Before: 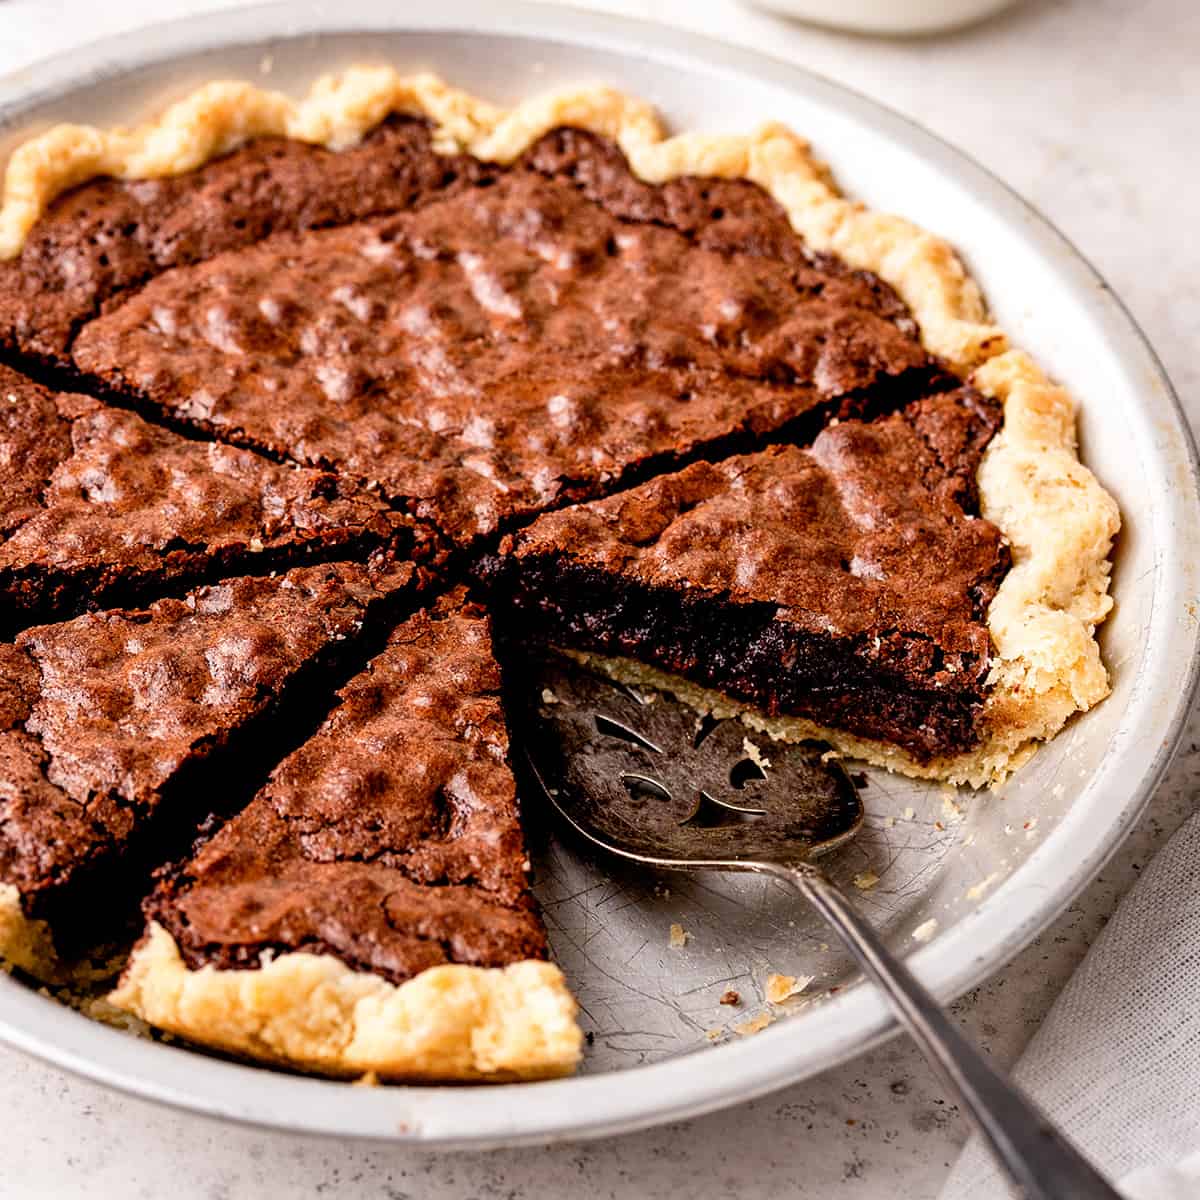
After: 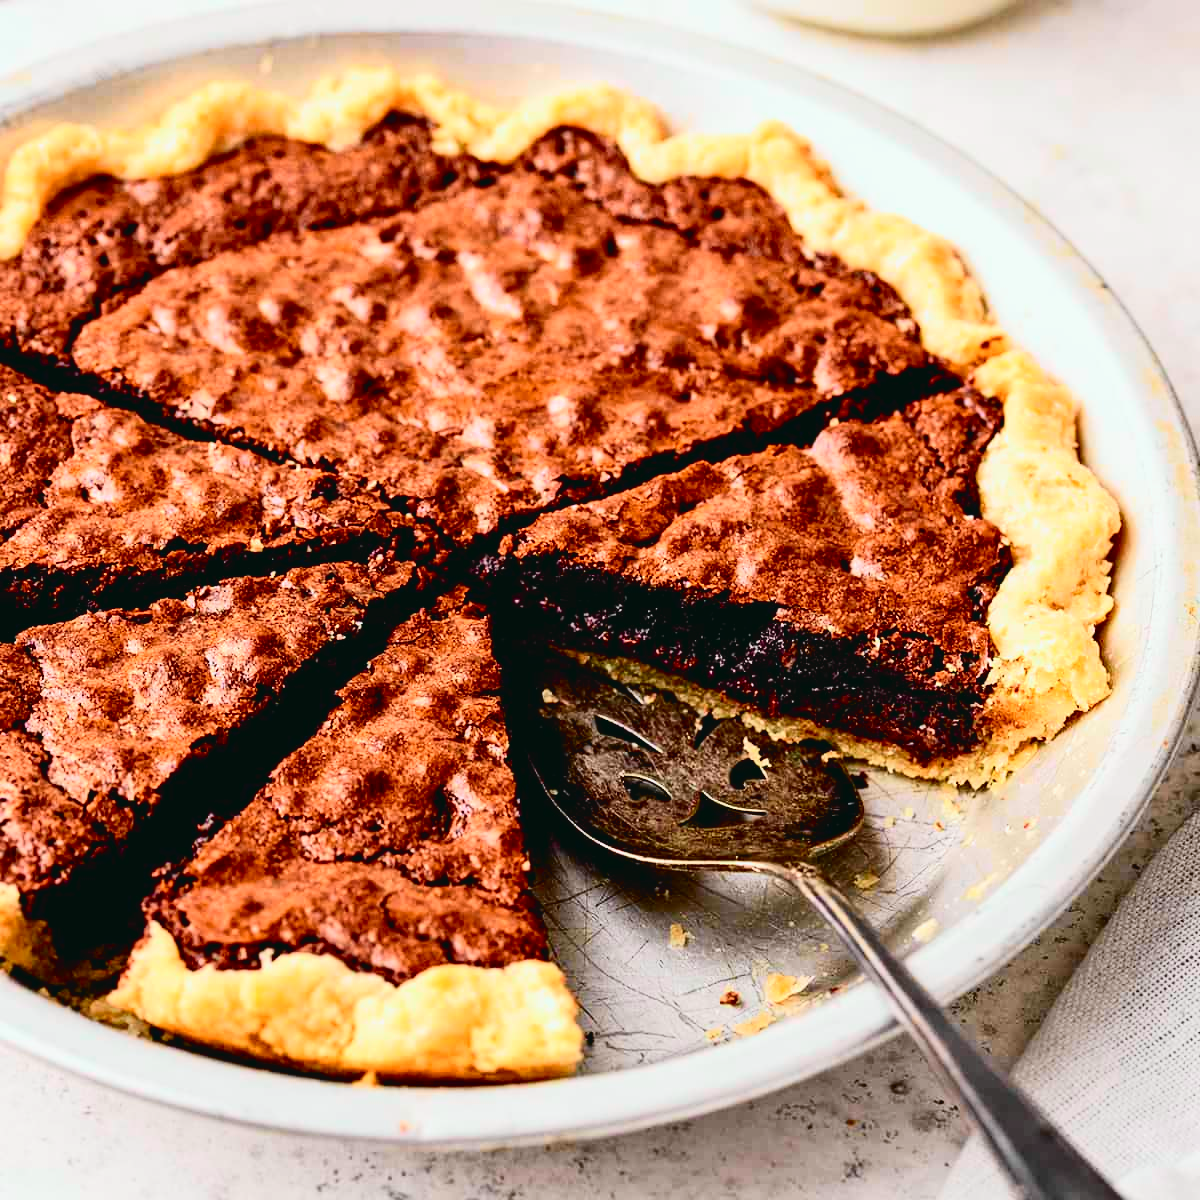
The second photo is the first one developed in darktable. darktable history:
tone curve: curves: ch0 [(0, 0.036) (0.037, 0.042) (0.184, 0.146) (0.438, 0.521) (0.54, 0.668) (0.698, 0.835) (0.856, 0.92) (1, 0.98)]; ch1 [(0, 0) (0.393, 0.415) (0.447, 0.448) (0.482, 0.459) (0.509, 0.496) (0.527, 0.525) (0.571, 0.602) (0.619, 0.671) (0.715, 0.729) (1, 1)]; ch2 [(0, 0) (0.369, 0.388) (0.449, 0.454) (0.499, 0.5) (0.521, 0.517) (0.53, 0.544) (0.561, 0.607) (0.674, 0.735) (1, 1)], color space Lab, independent channels, preserve colors none
